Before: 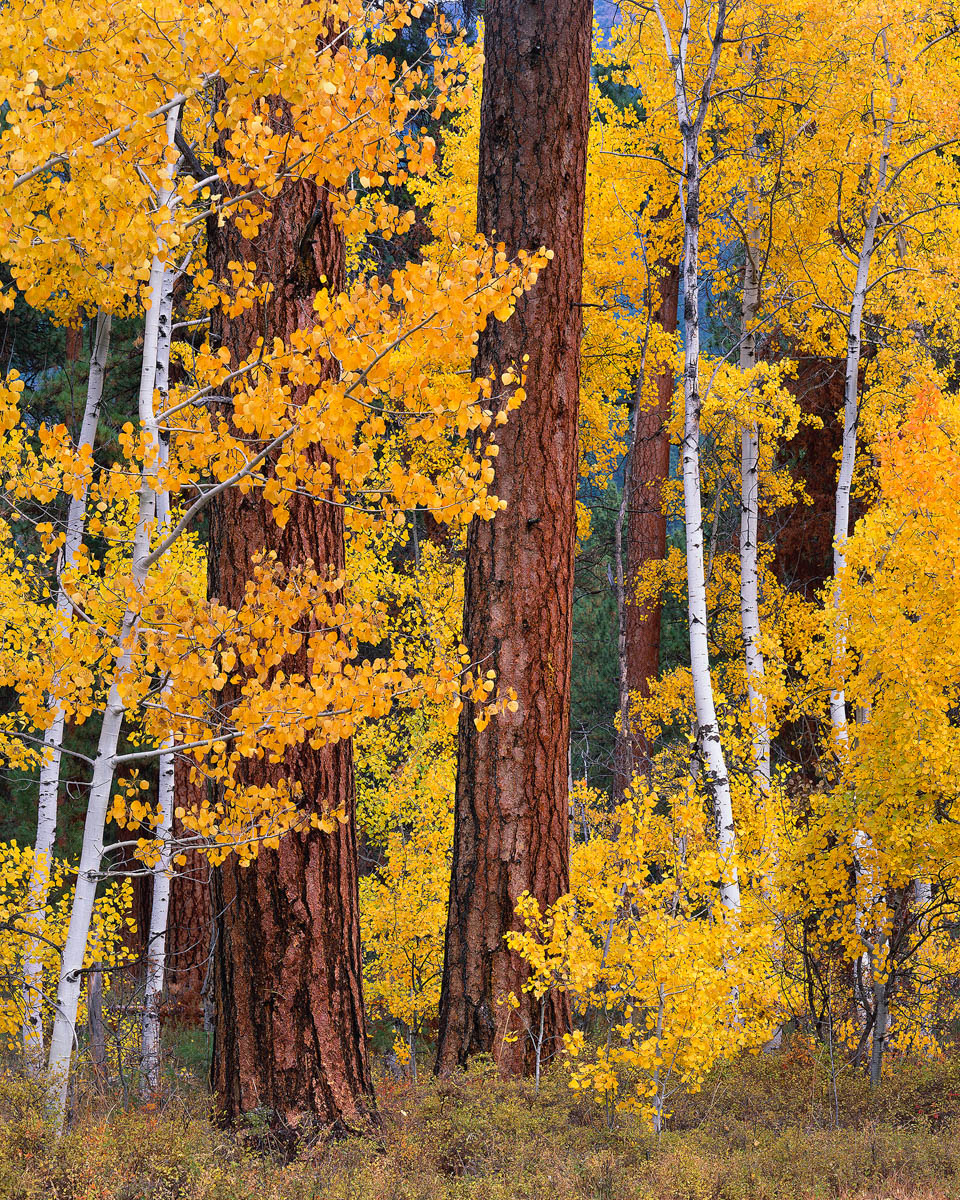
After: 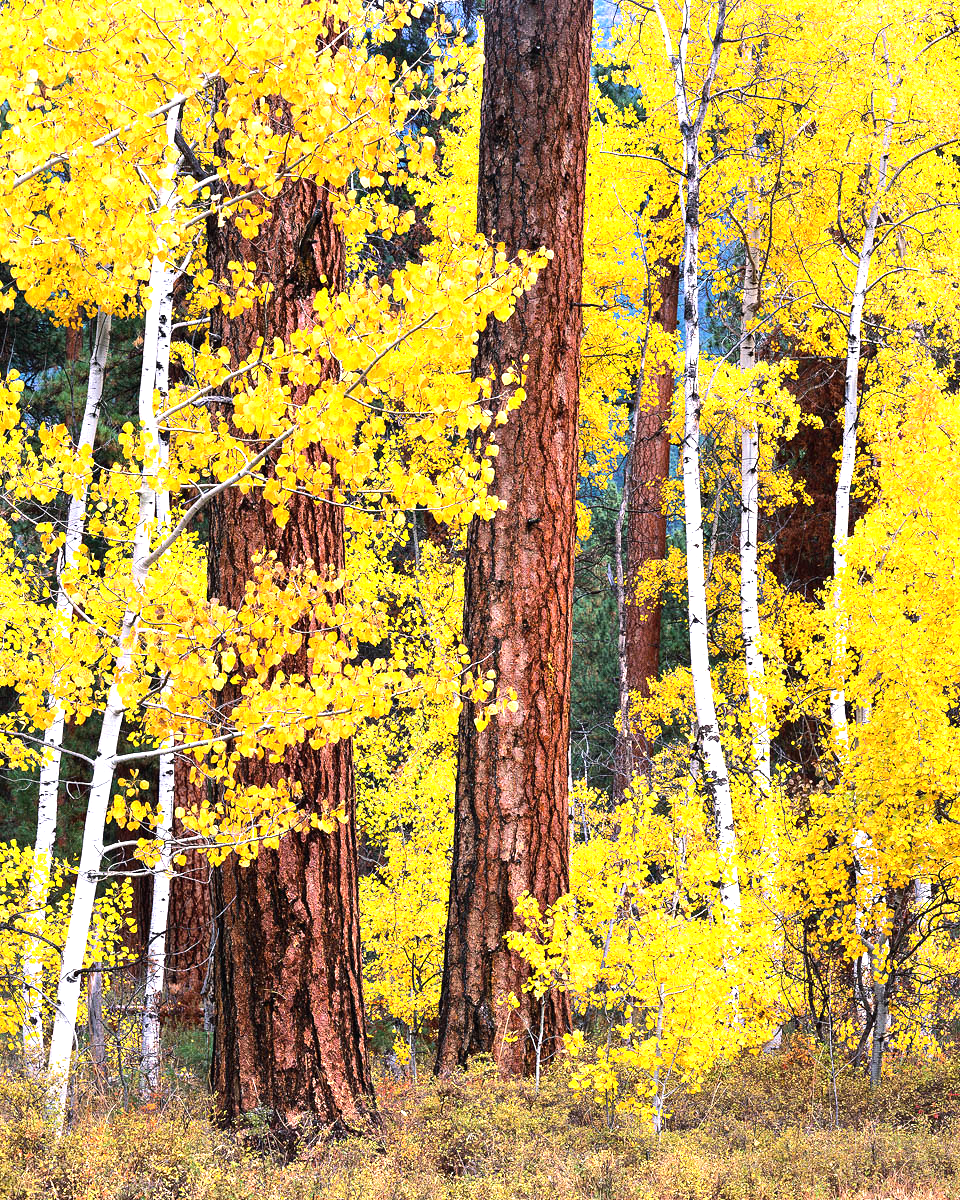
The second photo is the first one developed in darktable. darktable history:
tone equalizer: -8 EV -0.78 EV, -7 EV -0.668 EV, -6 EV -0.589 EV, -5 EV -0.402 EV, -3 EV 0.381 EV, -2 EV 0.6 EV, -1 EV 0.675 EV, +0 EV 0.76 EV, edges refinement/feathering 500, mask exposure compensation -1.57 EV, preserve details no
exposure: exposure 0.727 EV, compensate highlight preservation false
